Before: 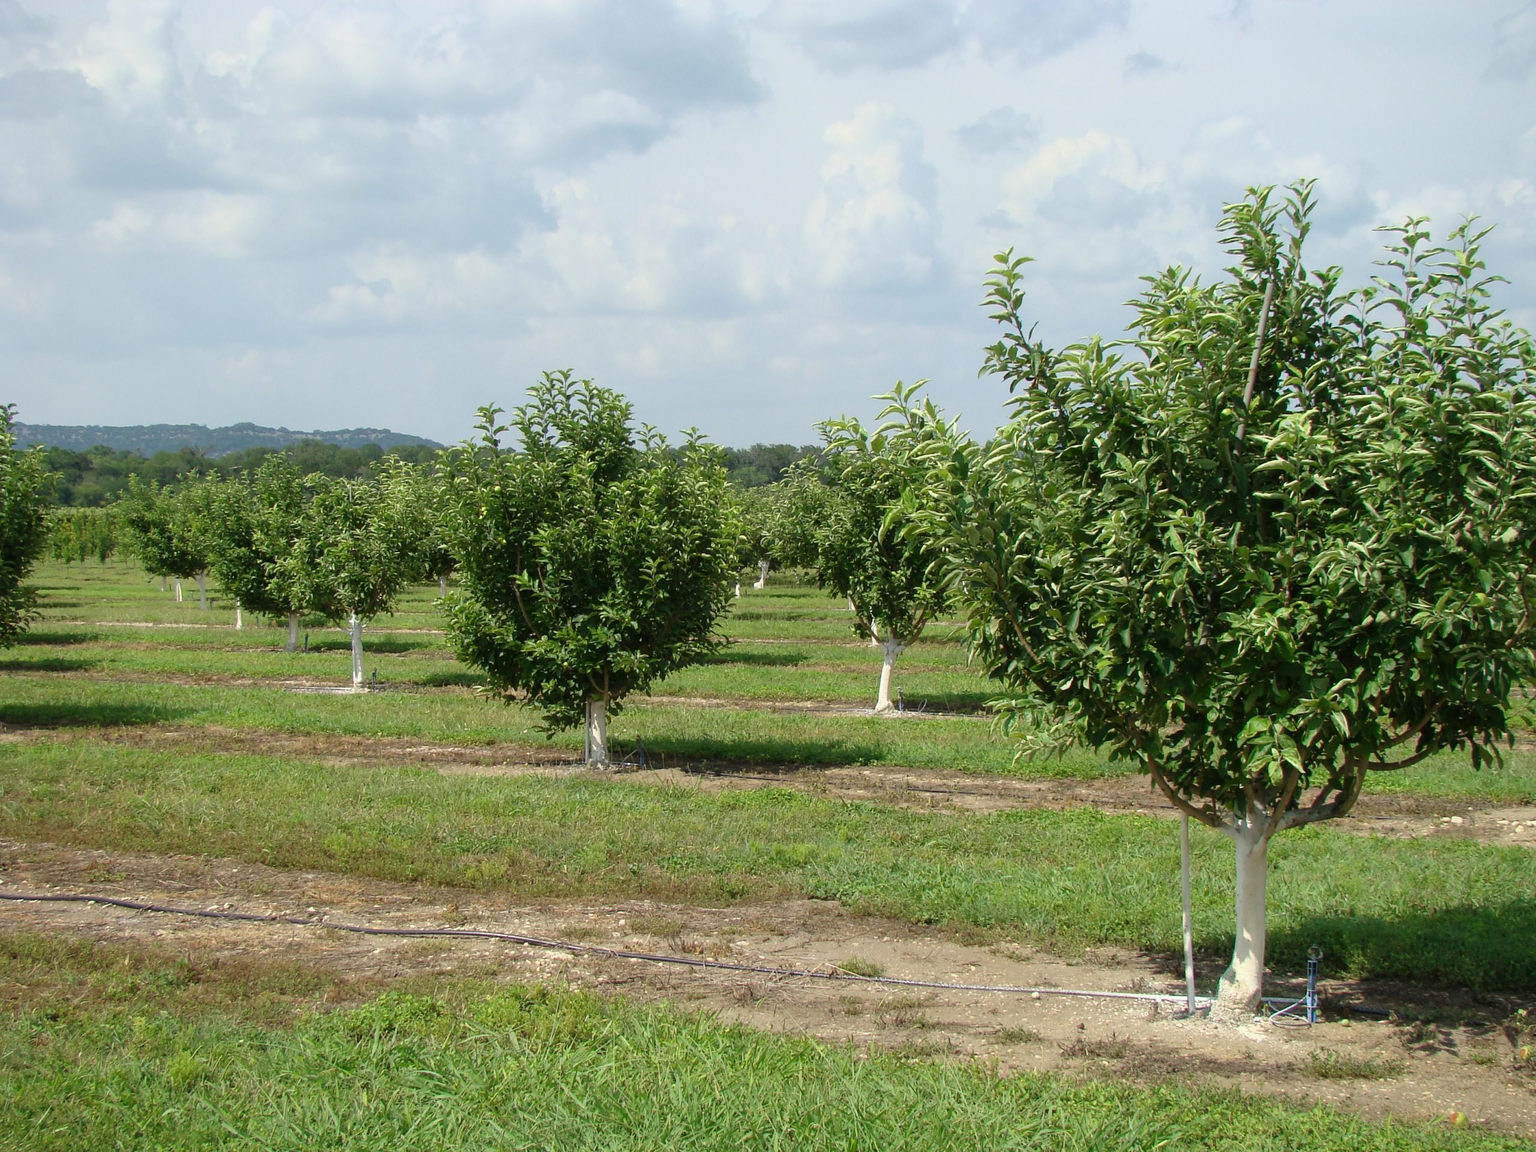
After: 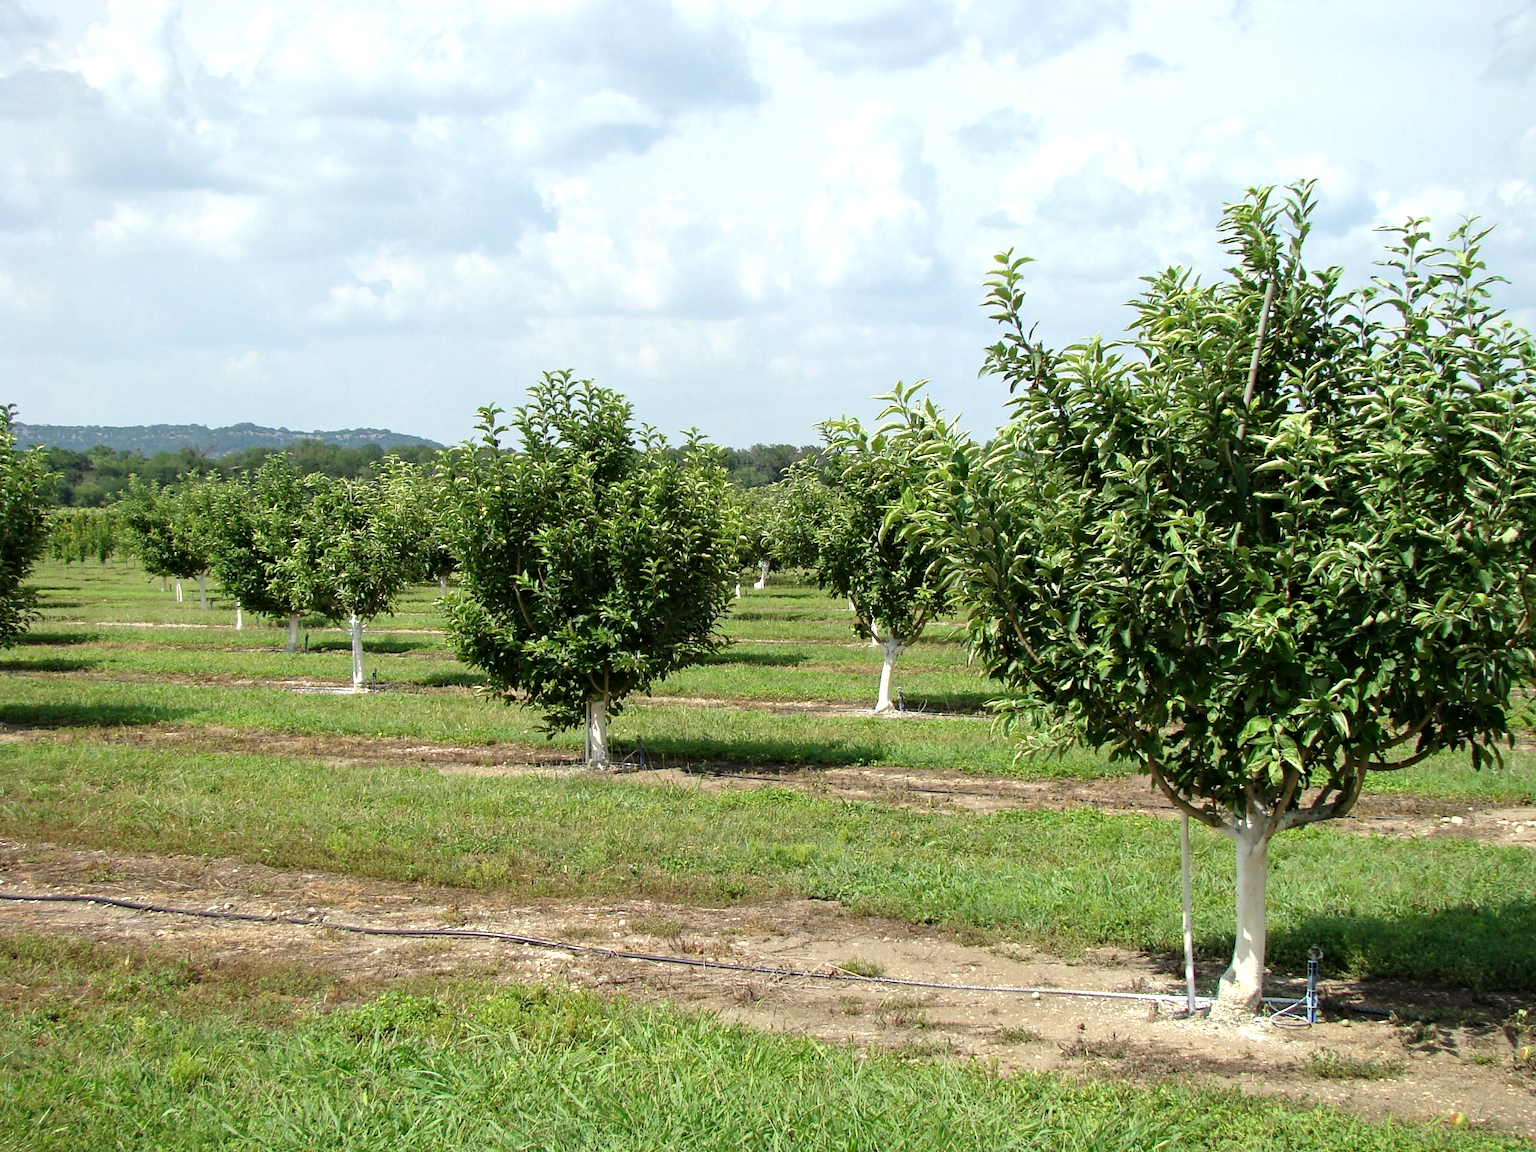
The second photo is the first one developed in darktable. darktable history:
tone equalizer: -8 EV -0.38 EV, -7 EV -0.399 EV, -6 EV -0.35 EV, -5 EV -0.193 EV, -3 EV 0.249 EV, -2 EV 0.324 EV, -1 EV 0.407 EV, +0 EV 0.427 EV, mask exposure compensation -0.513 EV
contrast equalizer: octaves 7, y [[0.5, 0.501, 0.532, 0.538, 0.54, 0.541], [0.5 ×6], [0.5 ×6], [0 ×6], [0 ×6]]
